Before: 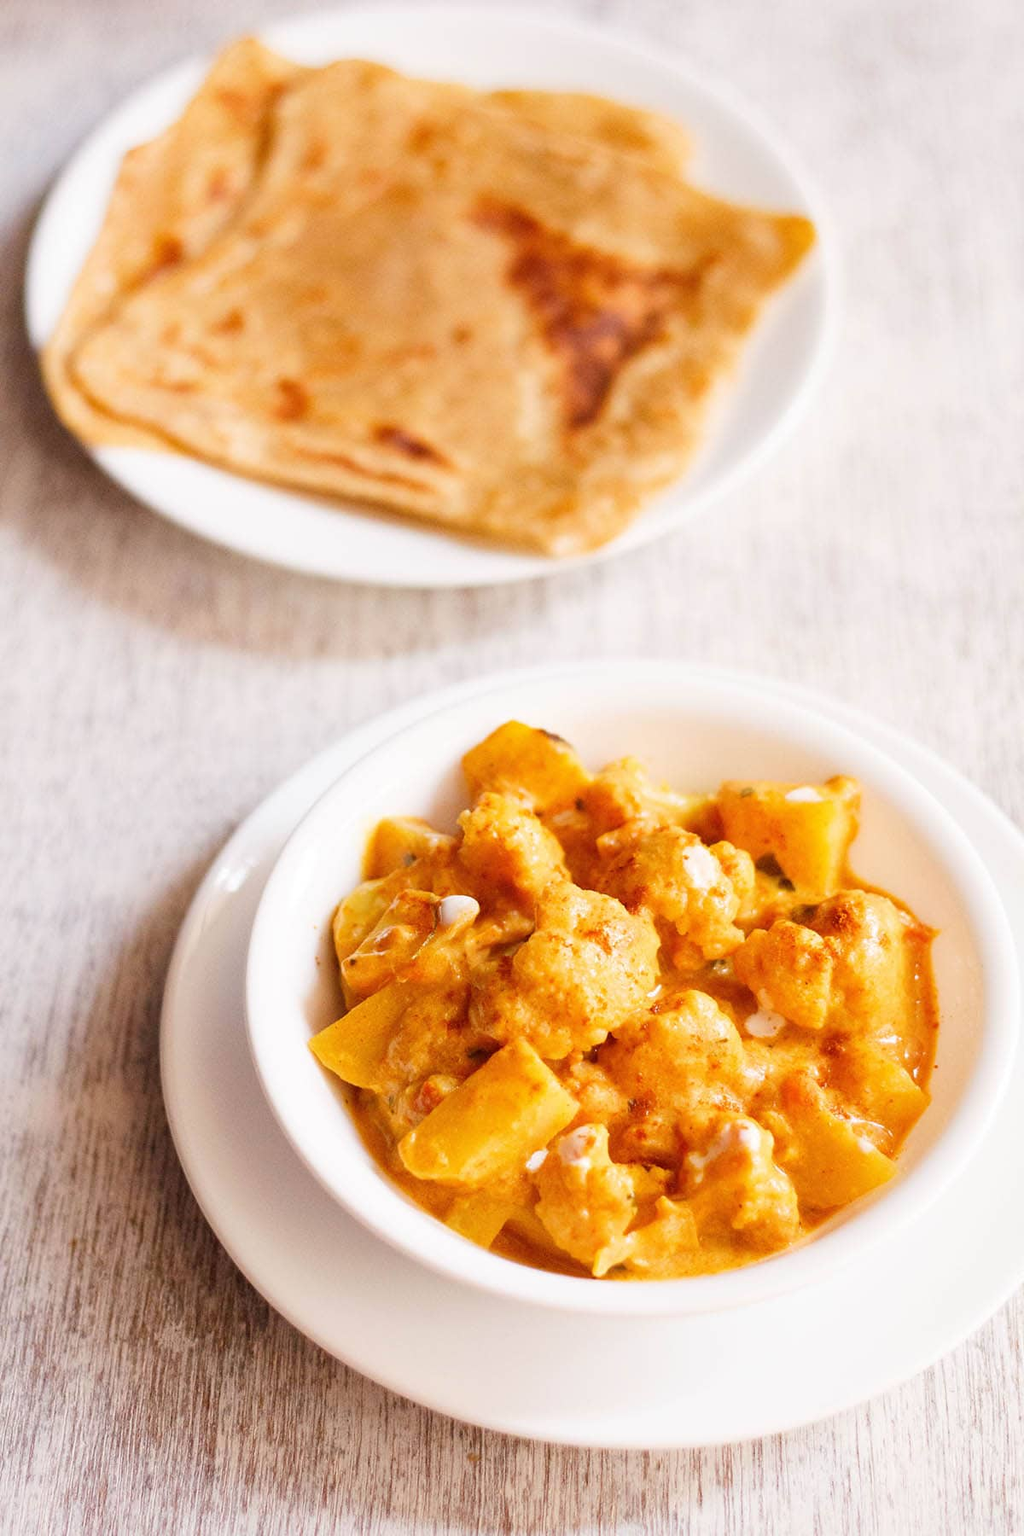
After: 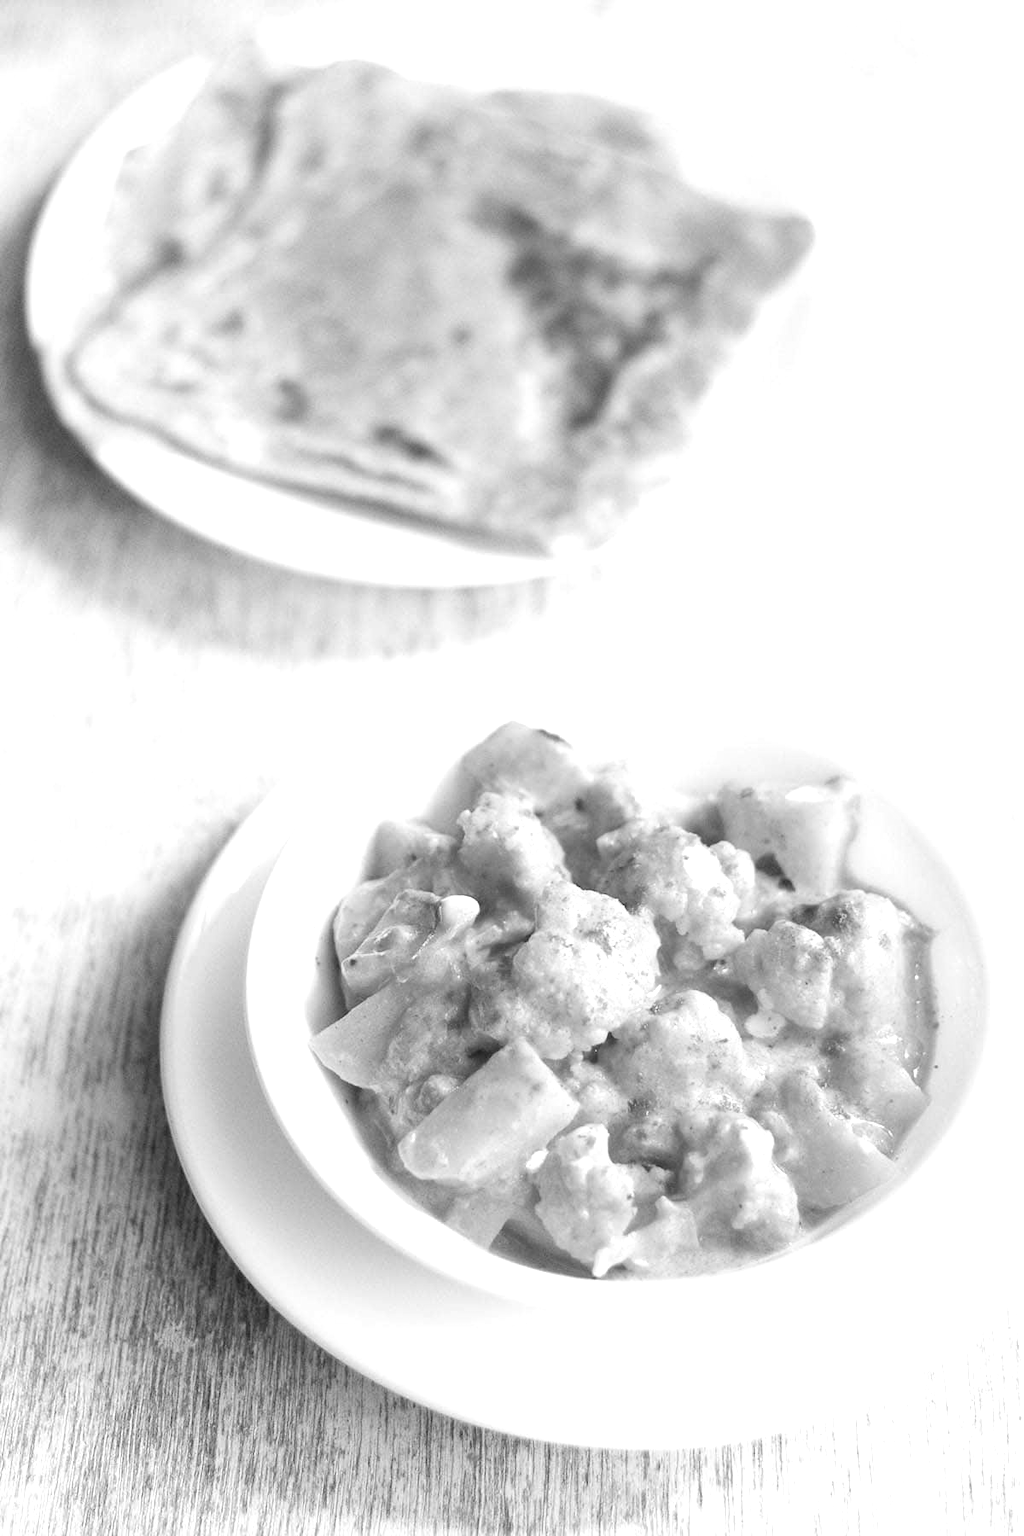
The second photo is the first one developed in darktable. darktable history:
exposure: exposure 0.556 EV, compensate highlight preservation false
monochrome: on, module defaults
